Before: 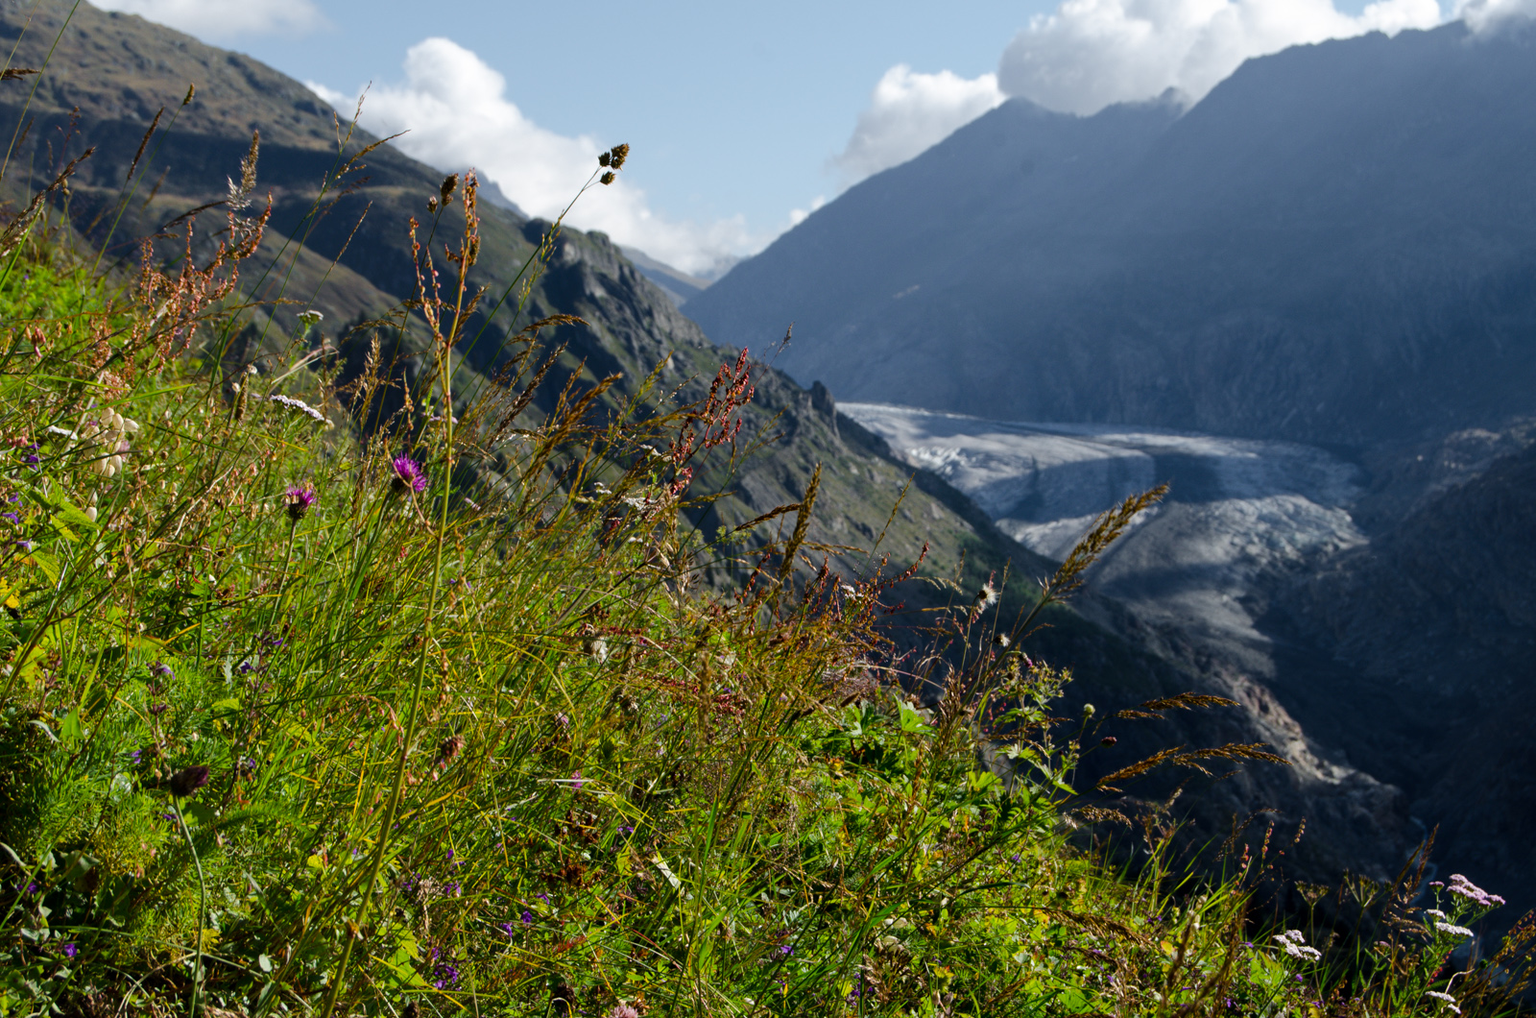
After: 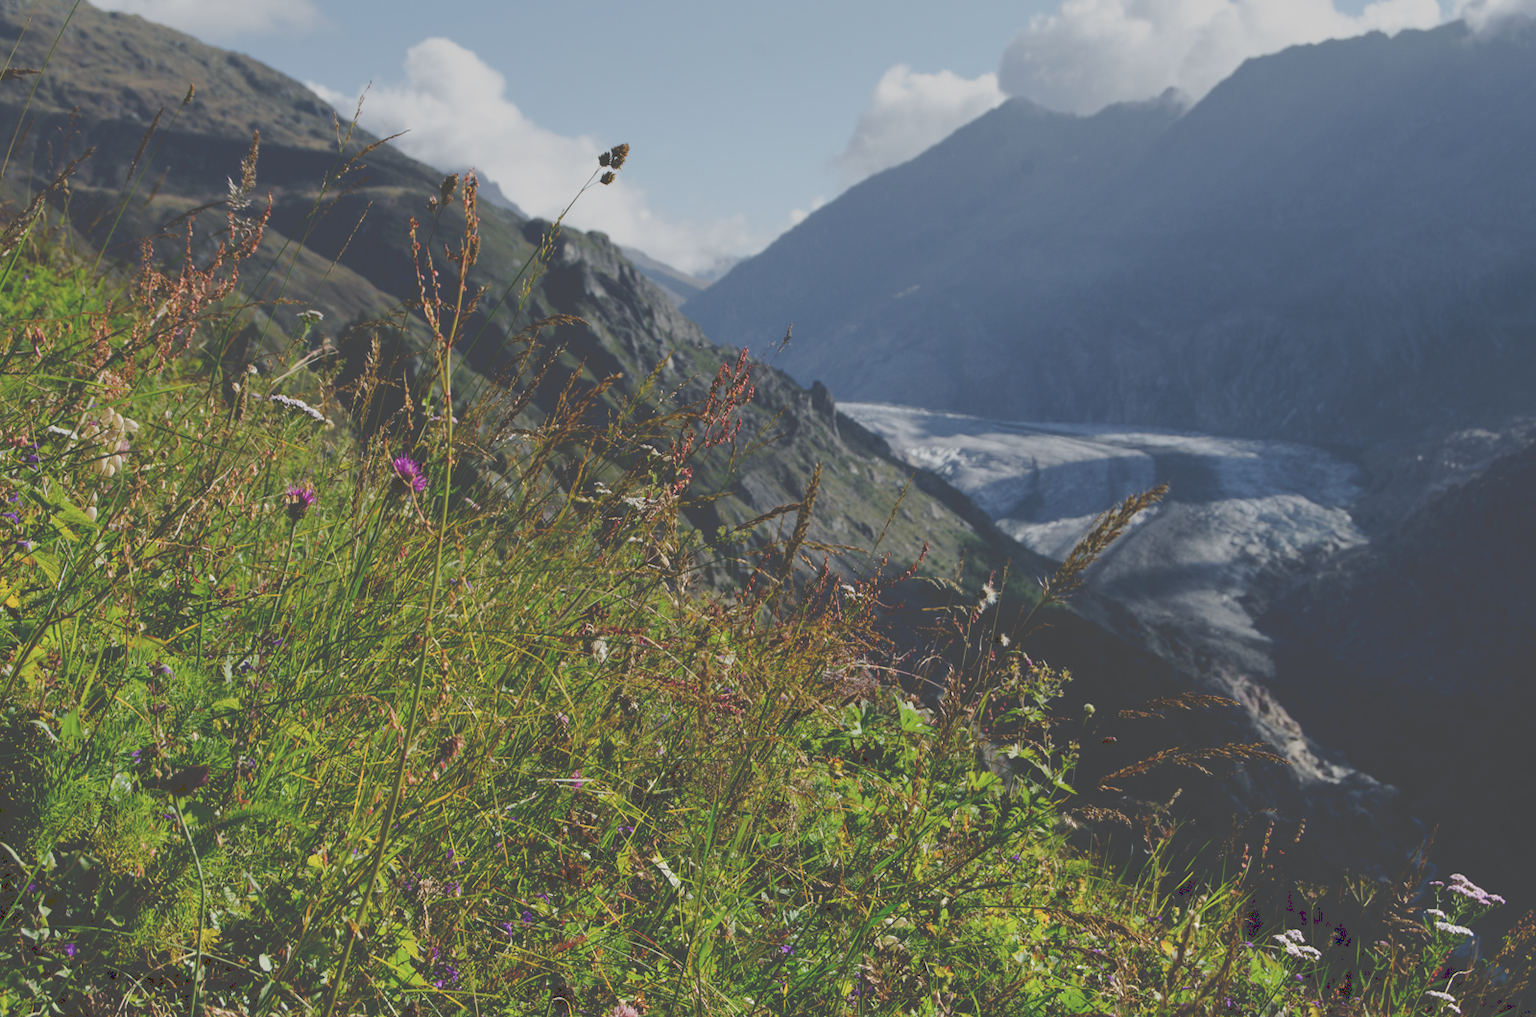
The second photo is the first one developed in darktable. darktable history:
graduated density: on, module defaults
tone curve: curves: ch0 [(0, 0) (0.003, 0.277) (0.011, 0.277) (0.025, 0.279) (0.044, 0.282) (0.069, 0.286) (0.1, 0.289) (0.136, 0.294) (0.177, 0.318) (0.224, 0.345) (0.277, 0.379) (0.335, 0.425) (0.399, 0.481) (0.468, 0.542) (0.543, 0.594) (0.623, 0.662) (0.709, 0.731) (0.801, 0.792) (0.898, 0.851) (1, 1)], preserve colors none
bloom: size 16%, threshold 98%, strength 20%
